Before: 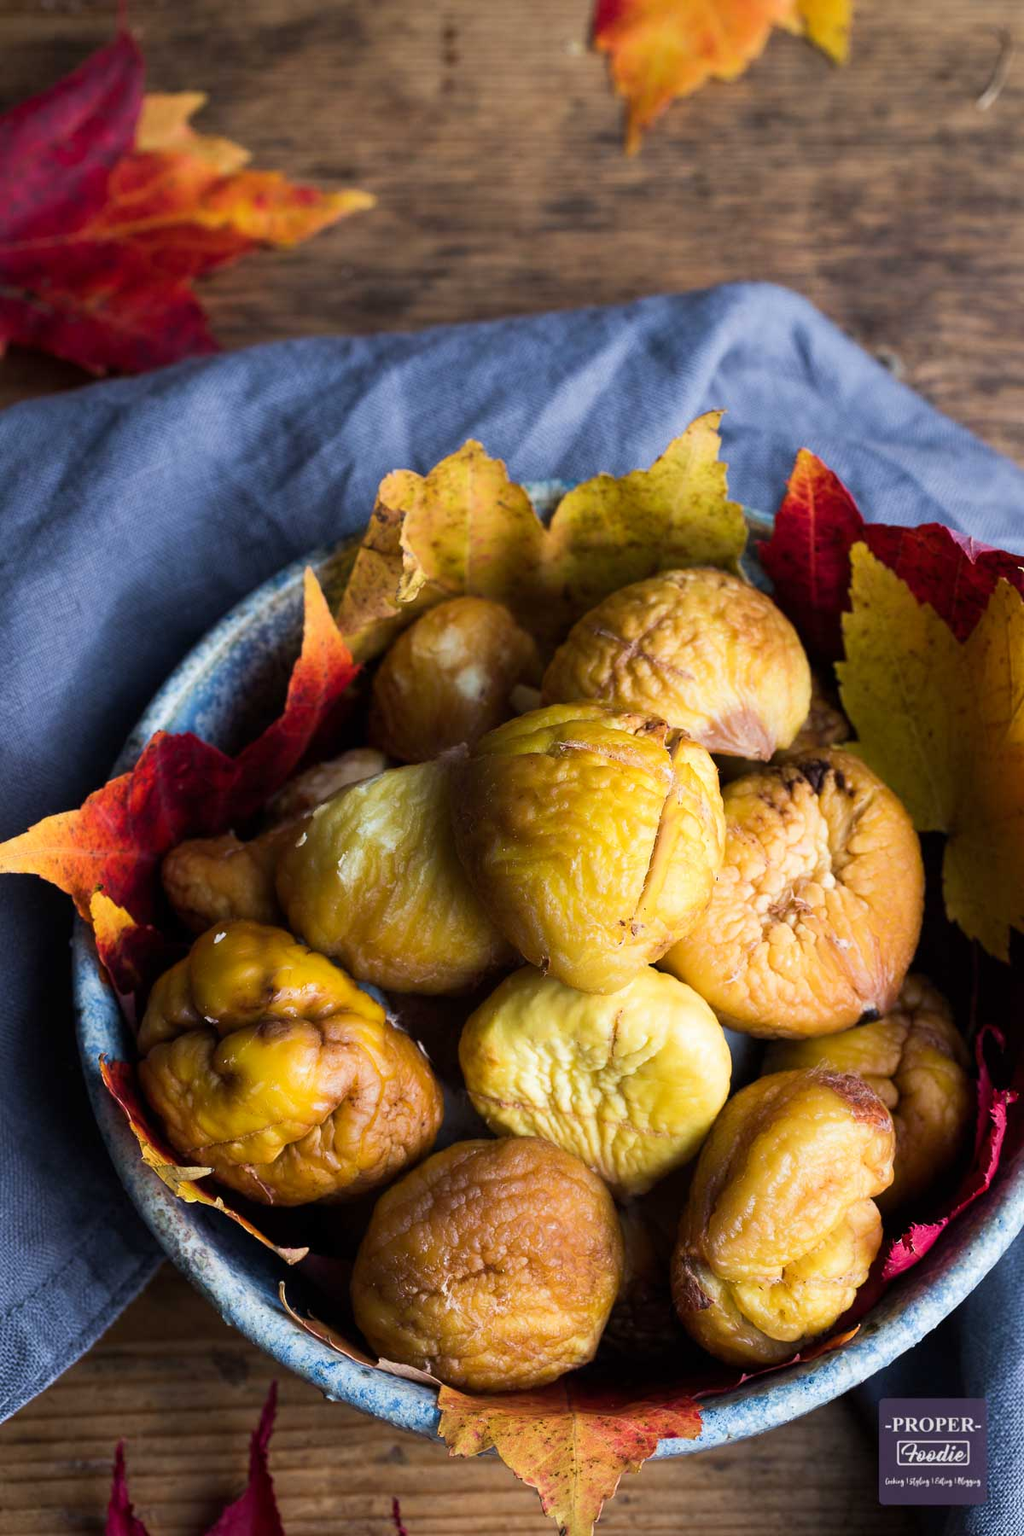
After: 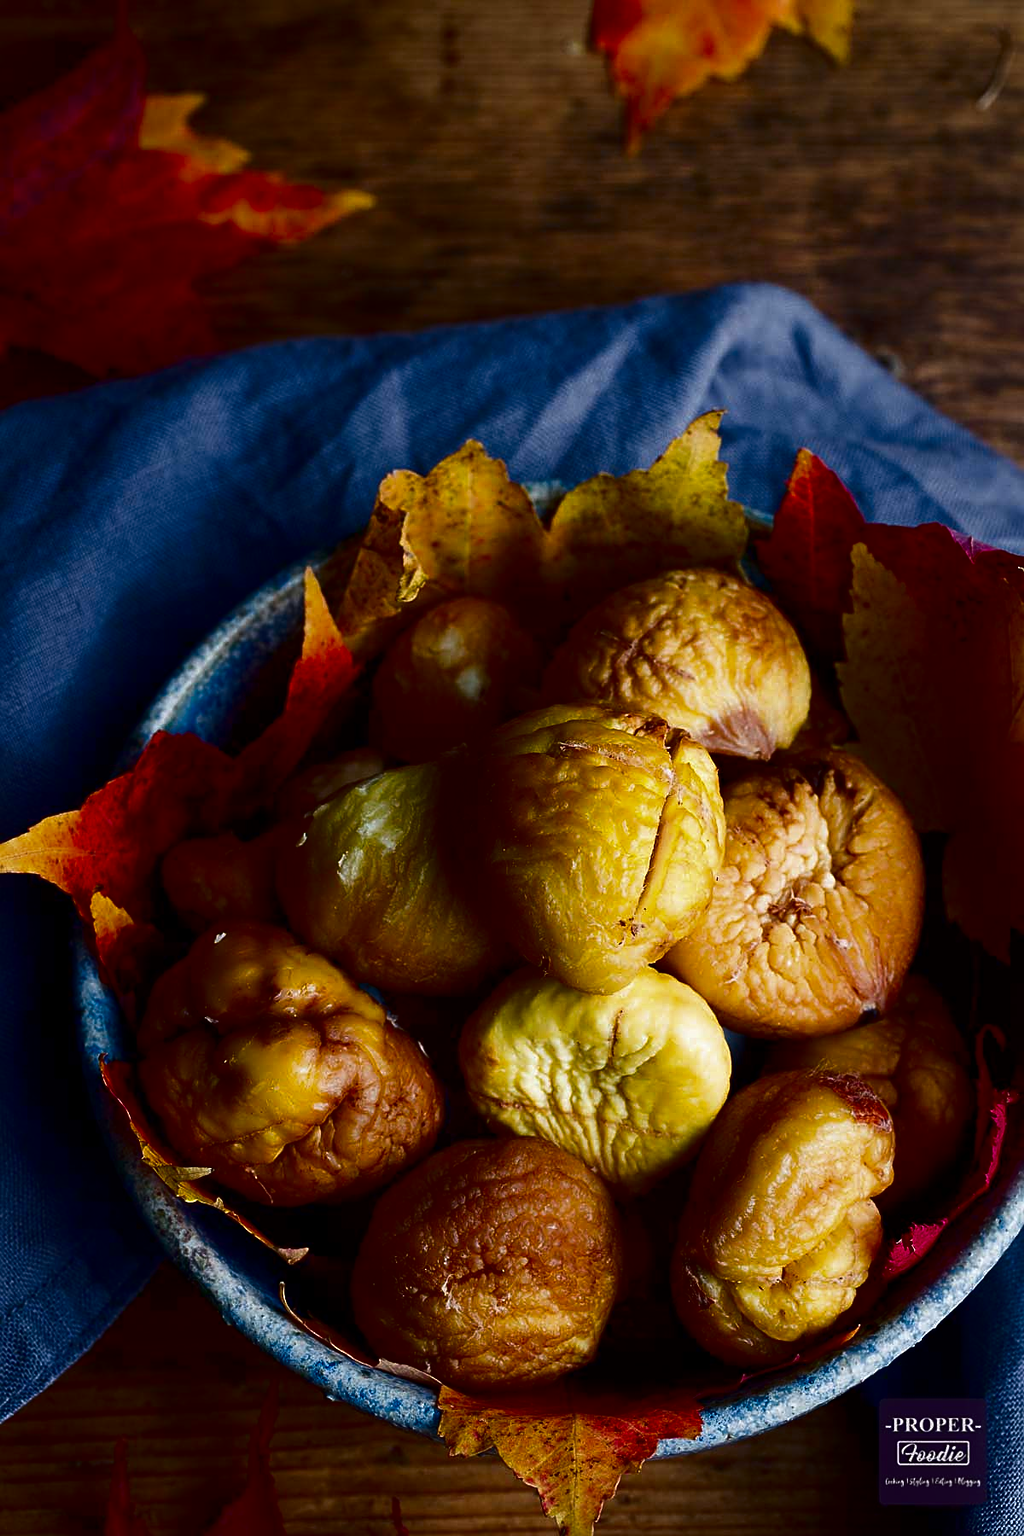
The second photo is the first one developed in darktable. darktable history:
sharpen: on, module defaults
contrast brightness saturation: contrast 0.09, brightness -0.59, saturation 0.17
shadows and highlights: shadows -24.28, highlights 49.77, soften with gaussian
